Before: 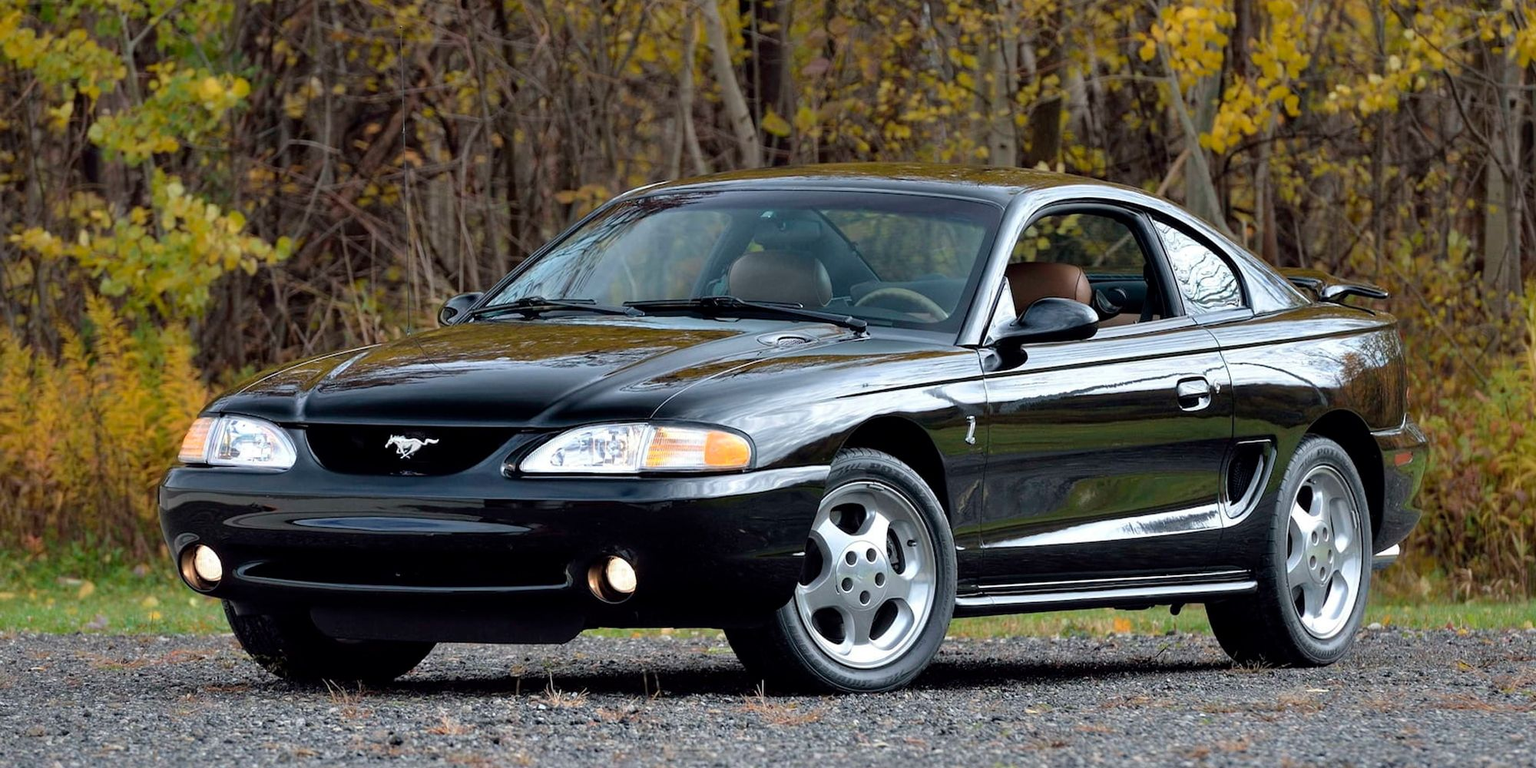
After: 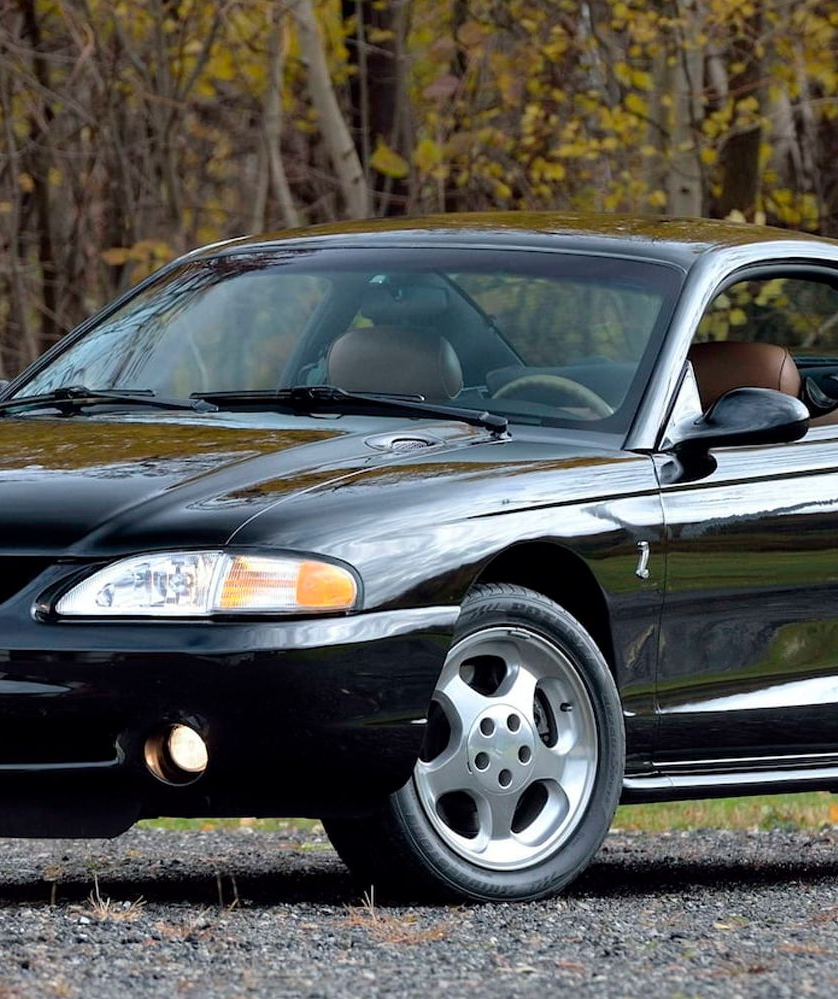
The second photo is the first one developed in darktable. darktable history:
crop: left 31.079%, right 27.019%
